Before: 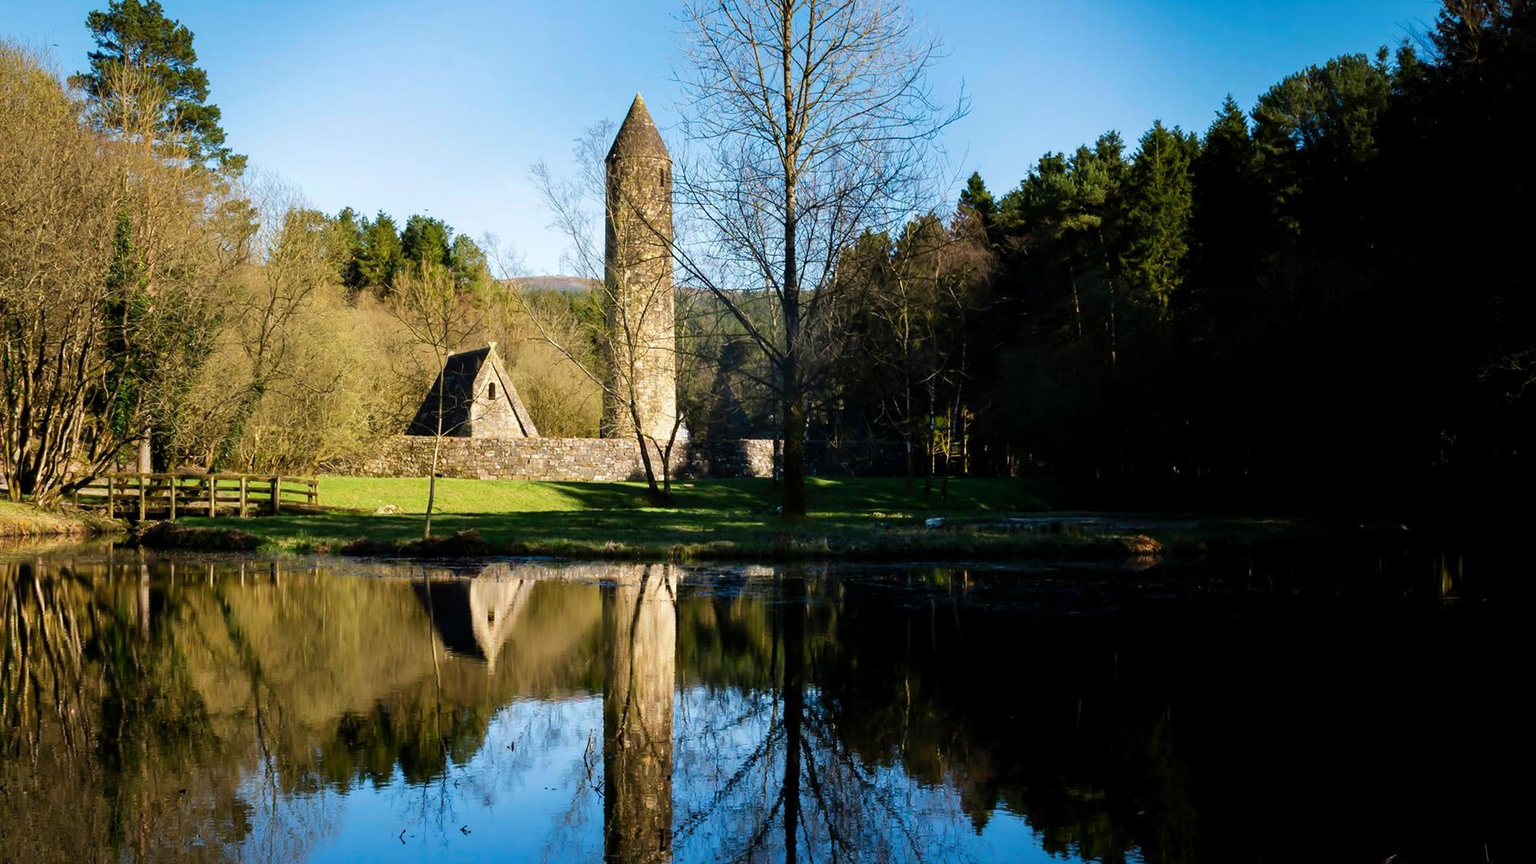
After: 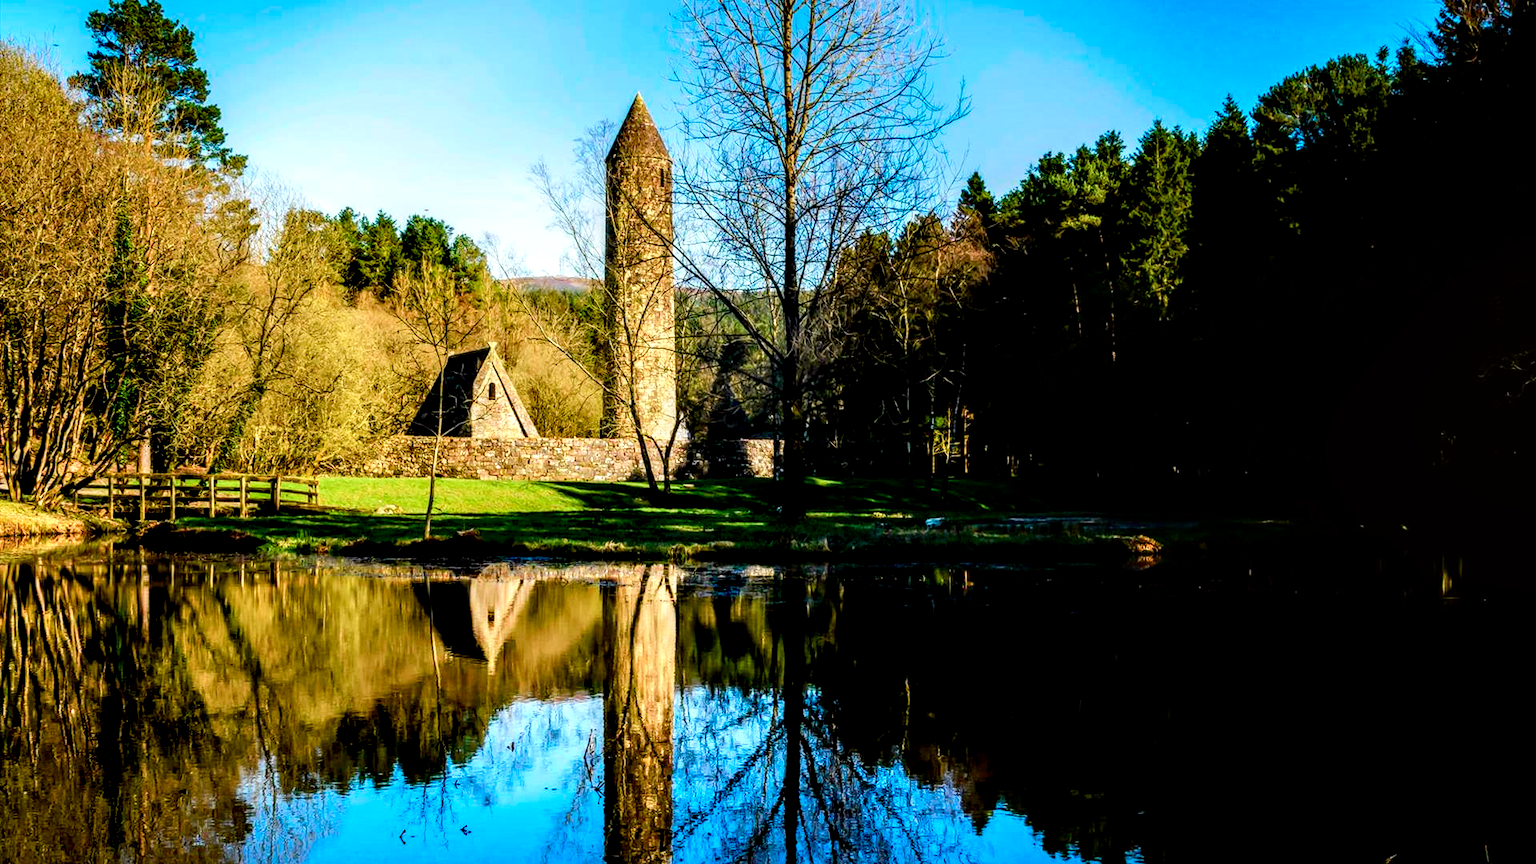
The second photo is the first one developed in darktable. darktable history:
local contrast: highlights 19%, detail 186%
color balance rgb: perceptual saturation grading › global saturation 45%, perceptual saturation grading › highlights -25%, perceptual saturation grading › shadows 50%, perceptual brilliance grading › global brilliance 3%, global vibrance 3%
tone curve: curves: ch0 [(0, 0.019) (0.066, 0.043) (0.189, 0.182) (0.368, 0.407) (0.501, 0.564) (0.677, 0.729) (0.851, 0.861) (0.997, 0.959)]; ch1 [(0, 0) (0.187, 0.121) (0.388, 0.346) (0.437, 0.409) (0.474, 0.472) (0.499, 0.501) (0.514, 0.515) (0.542, 0.557) (0.645, 0.686) (0.812, 0.856) (1, 1)]; ch2 [(0, 0) (0.246, 0.214) (0.421, 0.427) (0.459, 0.484) (0.5, 0.504) (0.518, 0.523) (0.529, 0.548) (0.56, 0.576) (0.607, 0.63) (0.744, 0.734) (0.867, 0.821) (0.993, 0.889)], color space Lab, independent channels, preserve colors none
